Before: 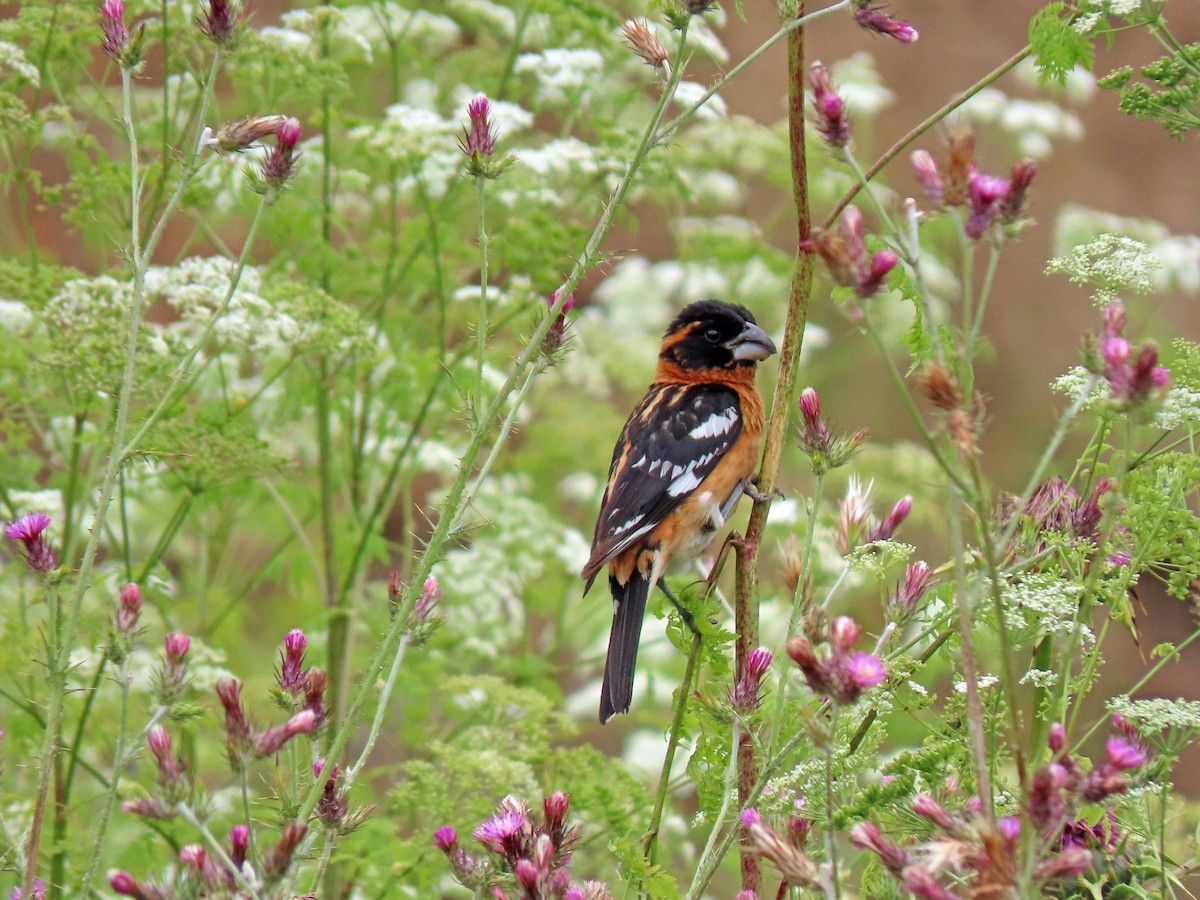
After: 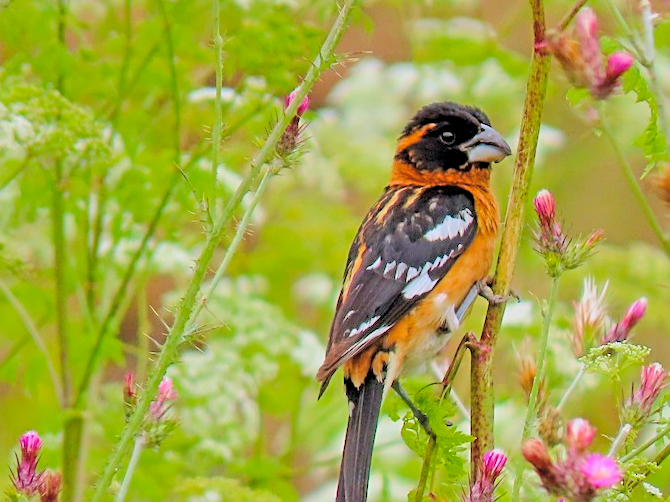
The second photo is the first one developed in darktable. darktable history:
contrast equalizer: y [[0.509, 0.517, 0.523, 0.523, 0.517, 0.509], [0.5 ×6], [0.5 ×6], [0 ×6], [0 ×6]]
global tonemap: drago (0.7, 100)
color balance: mode lift, gamma, gain (sRGB), lift [1, 0.99, 1.01, 0.992], gamma [1, 1.037, 0.974, 0.963]
tone equalizer: on, module defaults
crop and rotate: left 22.13%, top 22.054%, right 22.026%, bottom 22.102%
shadows and highlights: shadows 35, highlights -35, soften with gaussian
sharpen: on, module defaults
color balance rgb: perceptual saturation grading › global saturation 25%, perceptual brilliance grading › mid-tones 10%, perceptual brilliance grading › shadows 15%, global vibrance 20%
